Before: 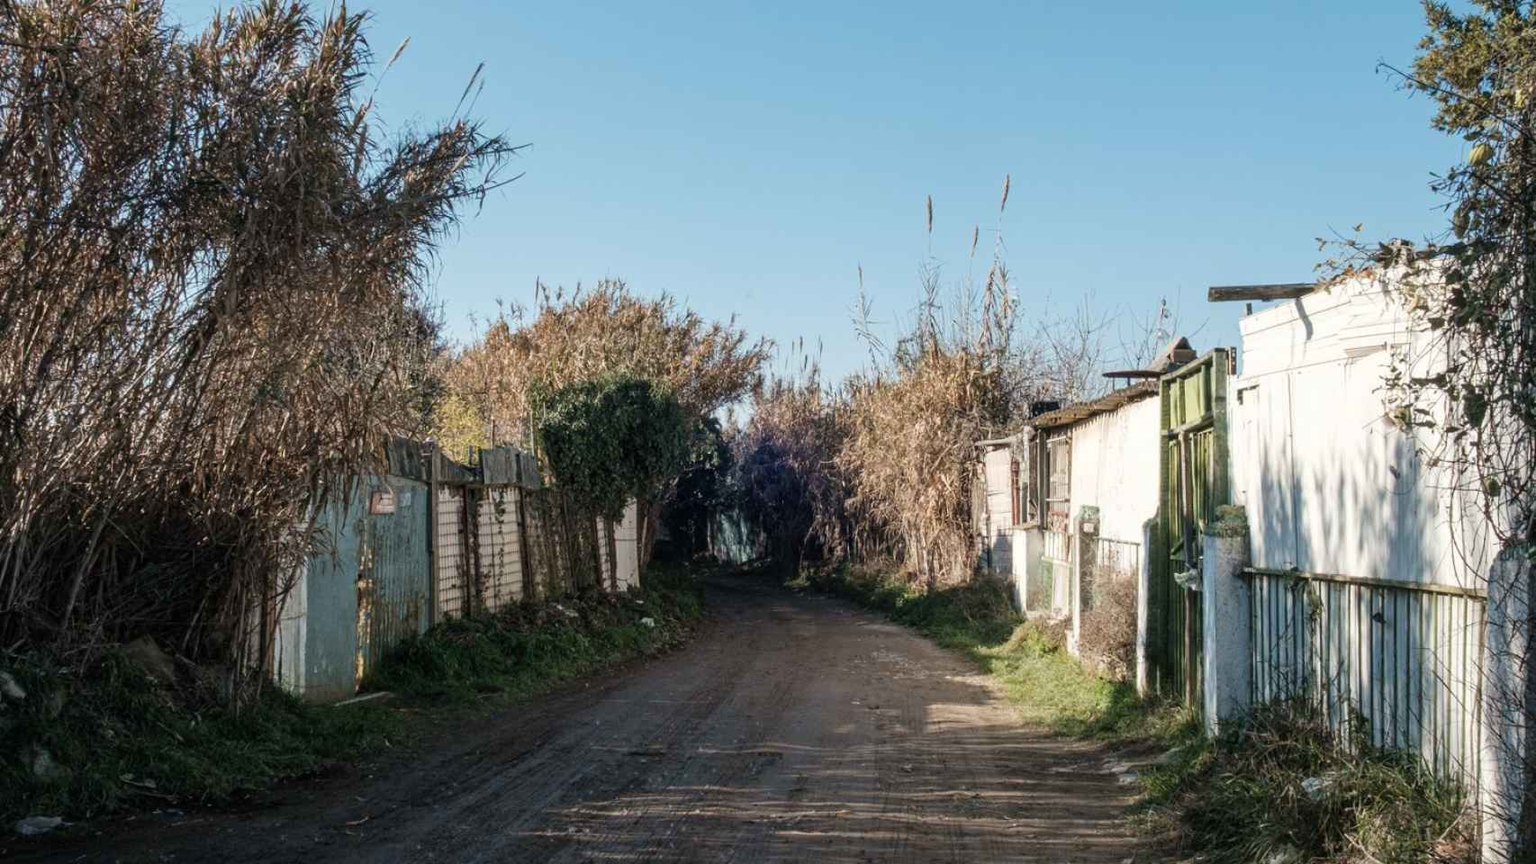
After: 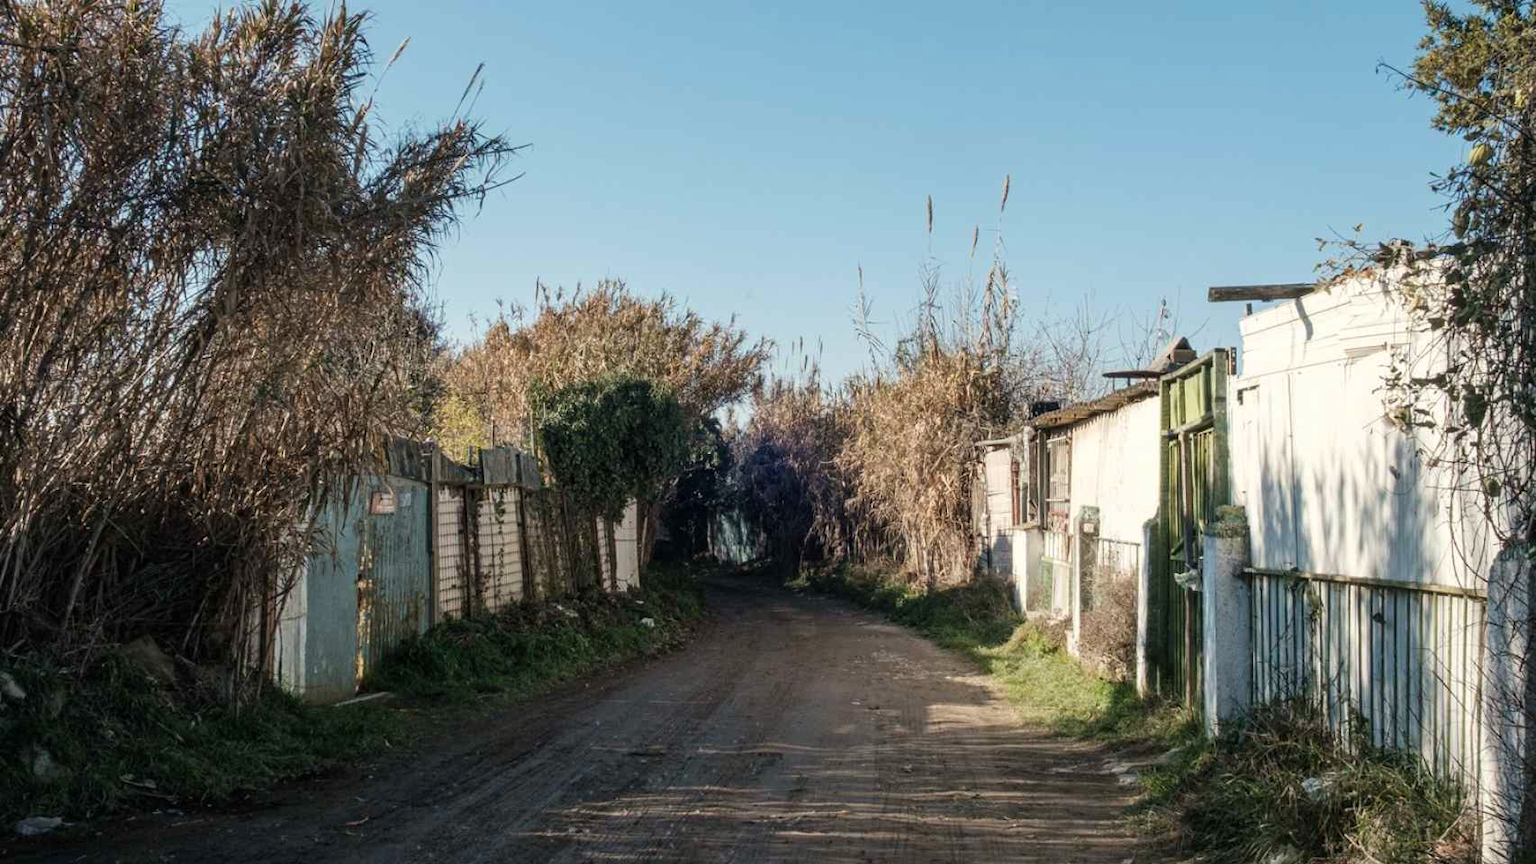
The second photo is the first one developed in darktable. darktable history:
color correction: highlights b* 2.93
